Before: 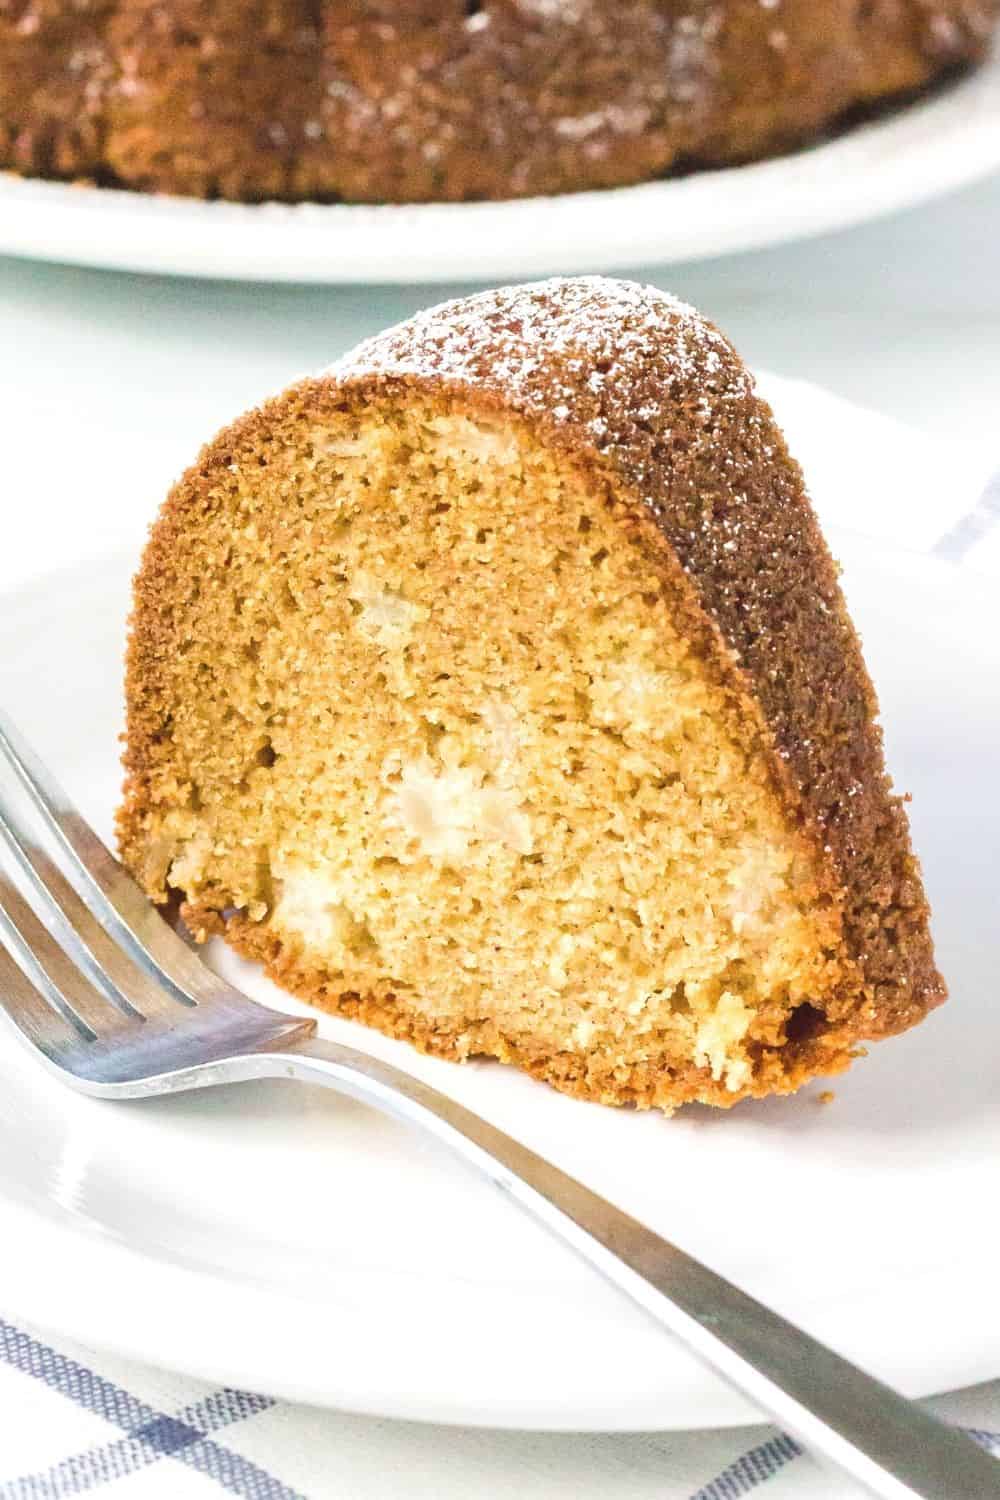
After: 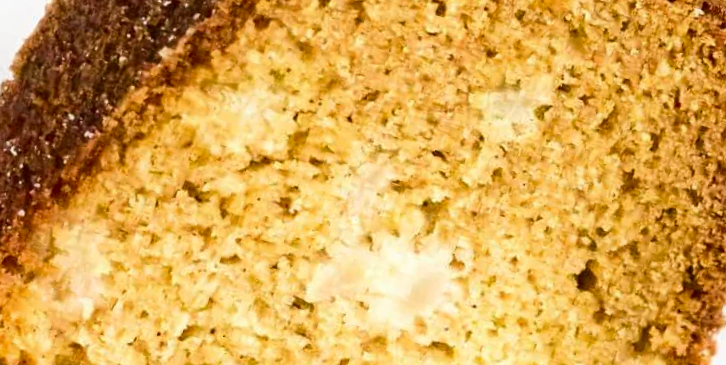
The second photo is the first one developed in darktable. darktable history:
contrast equalizer: octaves 7, y [[0.6 ×6], [0.55 ×6], [0 ×6], [0 ×6], [0 ×6]], mix -0.3
contrast brightness saturation: contrast 0.19, brightness -0.24, saturation 0.11
crop and rotate: angle 16.12°, top 30.835%, bottom 35.653%
